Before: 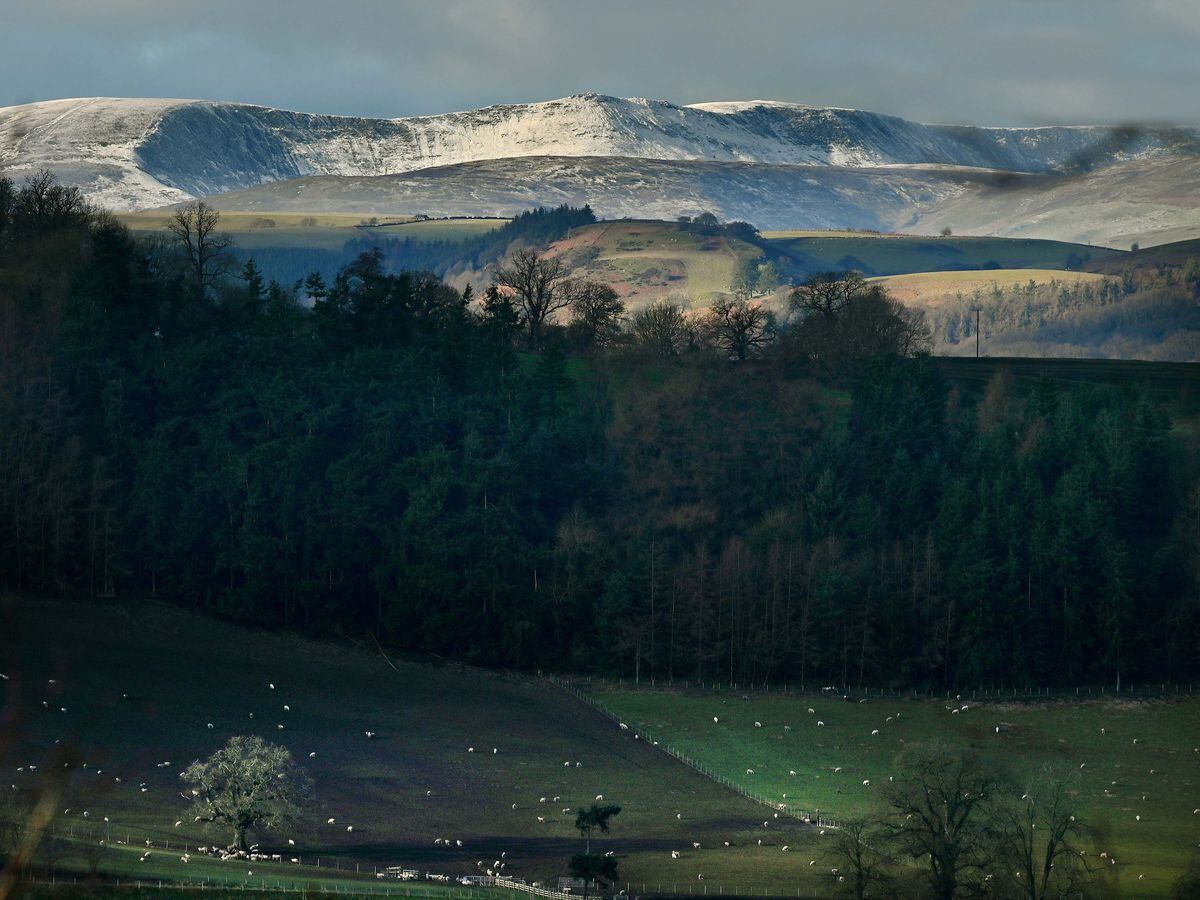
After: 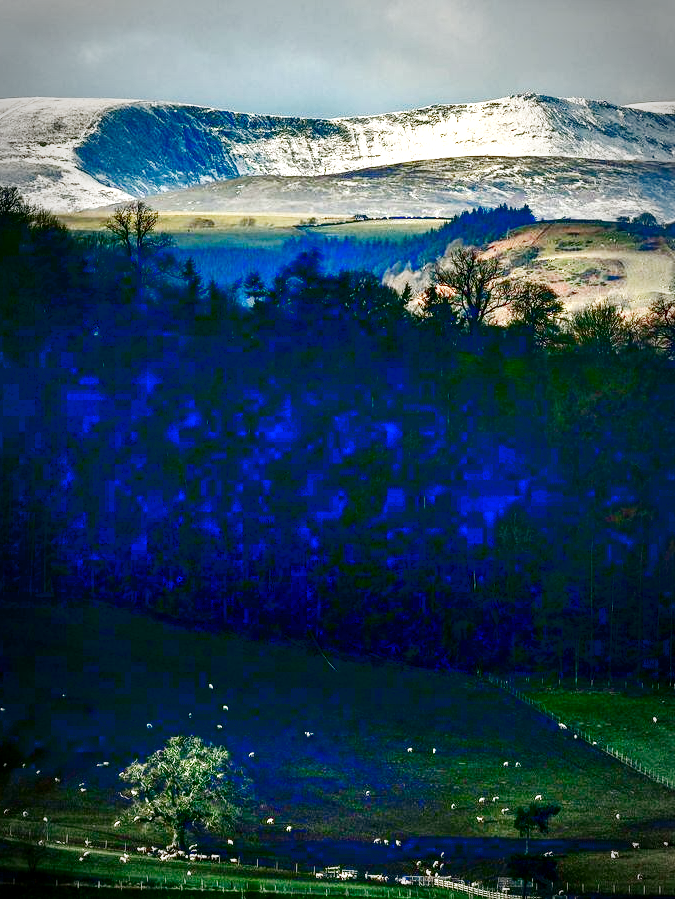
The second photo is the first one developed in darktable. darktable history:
vignetting: automatic ratio true
white balance: red 1.009, blue 0.985
levels: levels [0, 0.397, 0.955]
base curve: curves: ch0 [(0, 0) (0.007, 0.004) (0.027, 0.03) (0.046, 0.07) (0.207, 0.54) (0.442, 0.872) (0.673, 0.972) (1, 1)], preserve colors none
local contrast: detail 142%
crop: left 5.114%, right 38.589%
contrast brightness saturation: brightness -0.52
